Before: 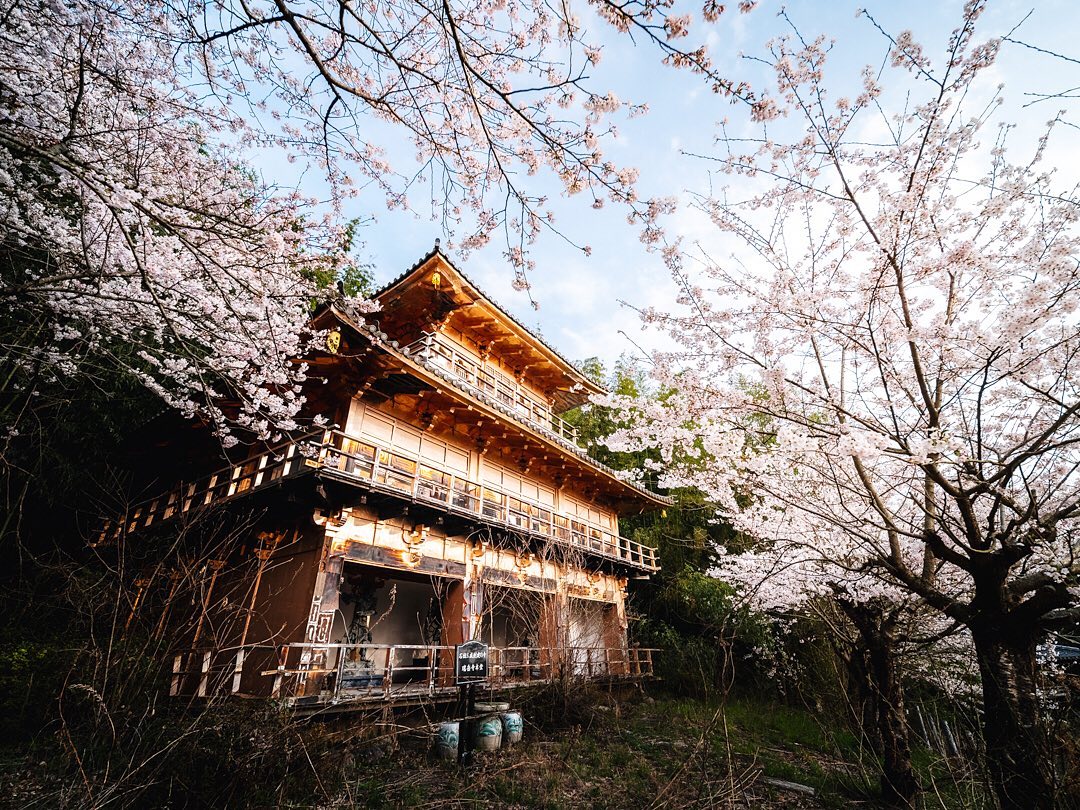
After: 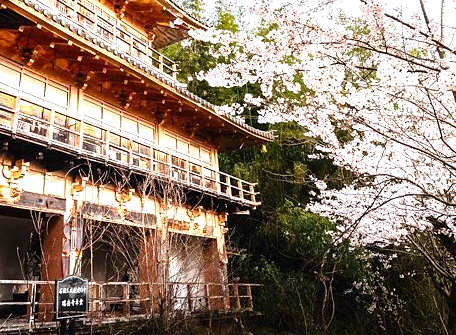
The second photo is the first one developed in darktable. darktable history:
contrast brightness saturation: contrast 0.025, brightness -0.041
crop: left 37.115%, top 45.155%, right 20.573%, bottom 13.476%
exposure: exposure 0.521 EV, compensate exposure bias true, compensate highlight preservation false
